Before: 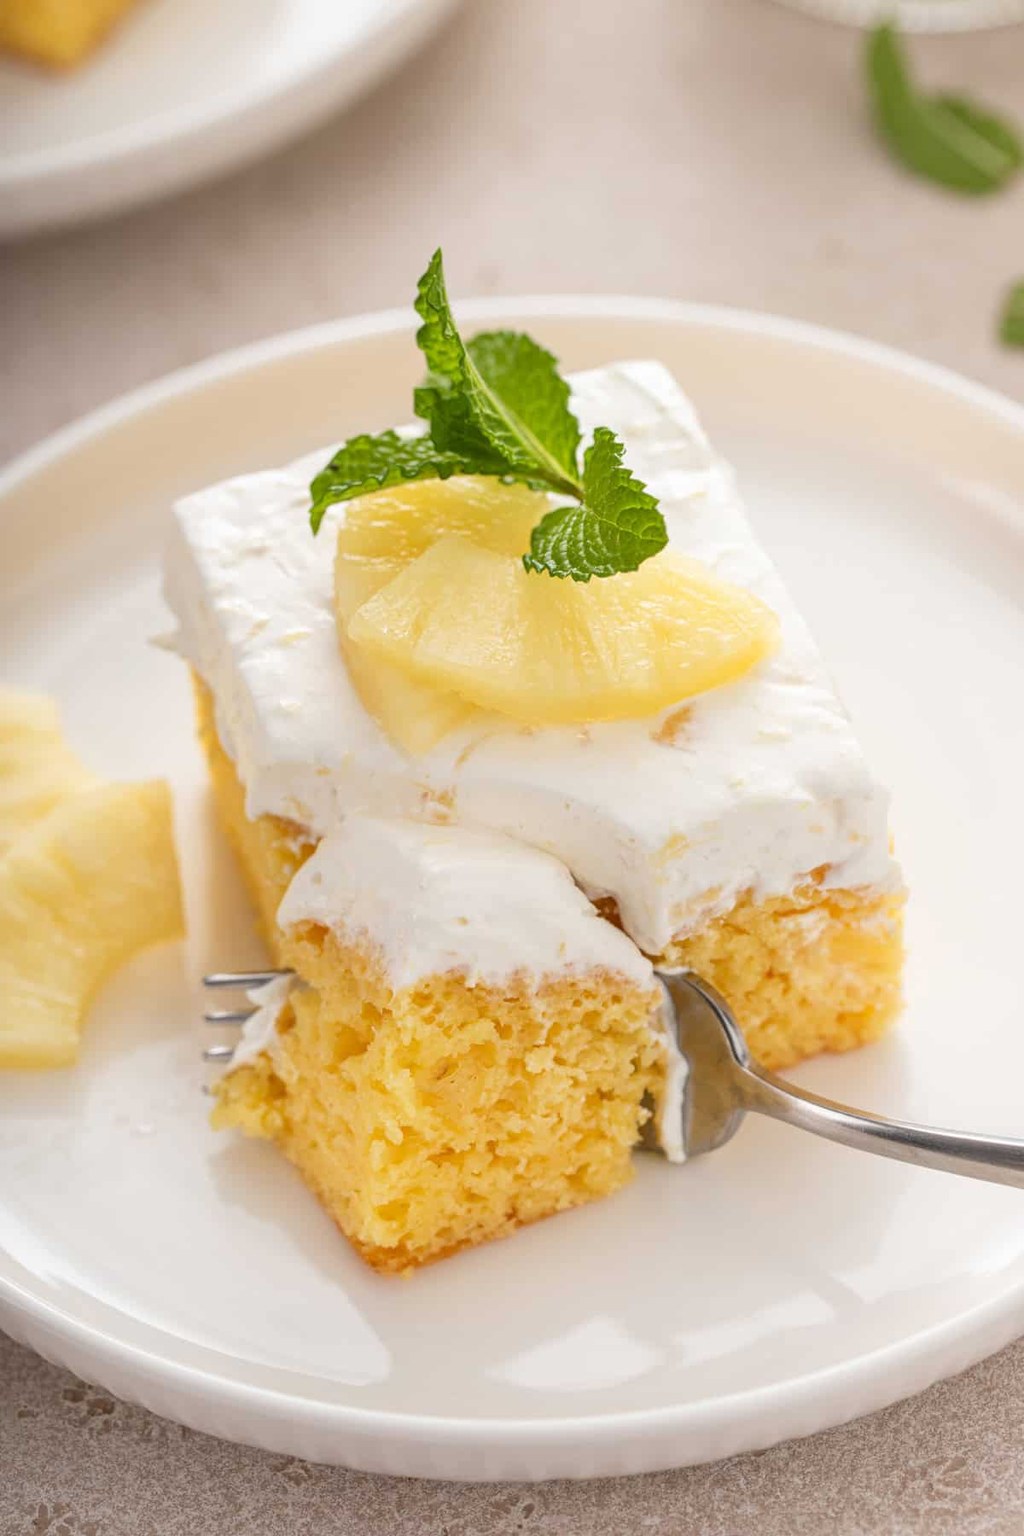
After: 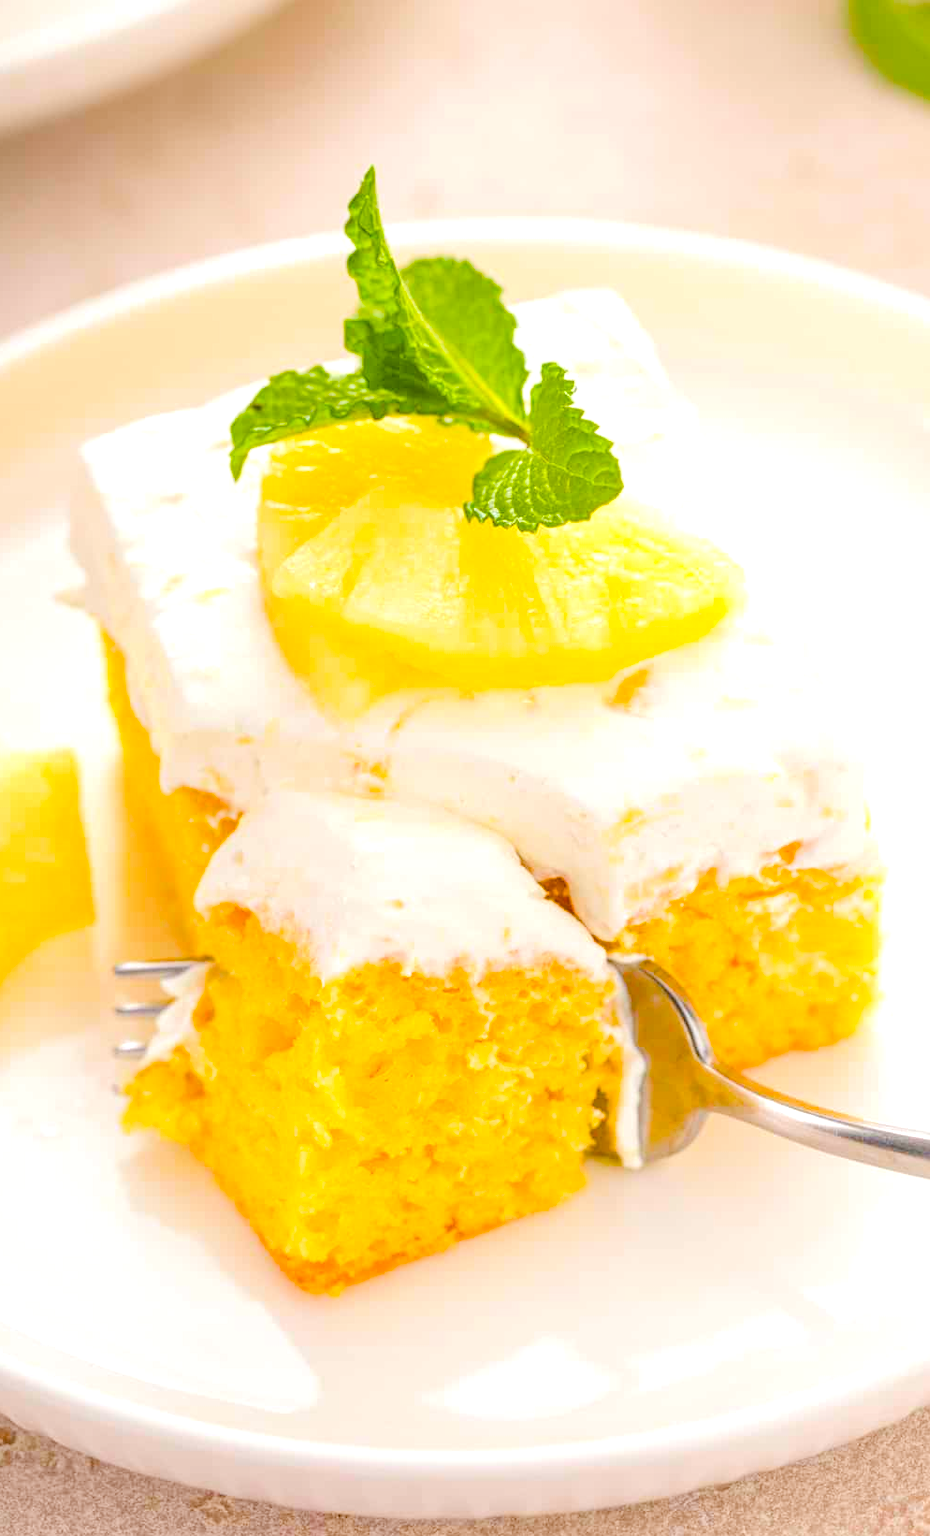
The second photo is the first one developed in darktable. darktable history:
base curve: curves: ch0 [(0, 0) (0.158, 0.273) (0.879, 0.895) (1, 1)]
exposure: black level correction 0.001, exposure 0.499 EV, compensate highlight preservation false
color balance rgb: linear chroma grading › shadows 31.828%, linear chroma grading › global chroma -1.719%, linear chroma grading › mid-tones 3.965%, perceptual saturation grading › global saturation 49.974%, global vibrance 3.463%
crop: left 9.797%, top 6.311%, right 7.233%, bottom 2.465%
